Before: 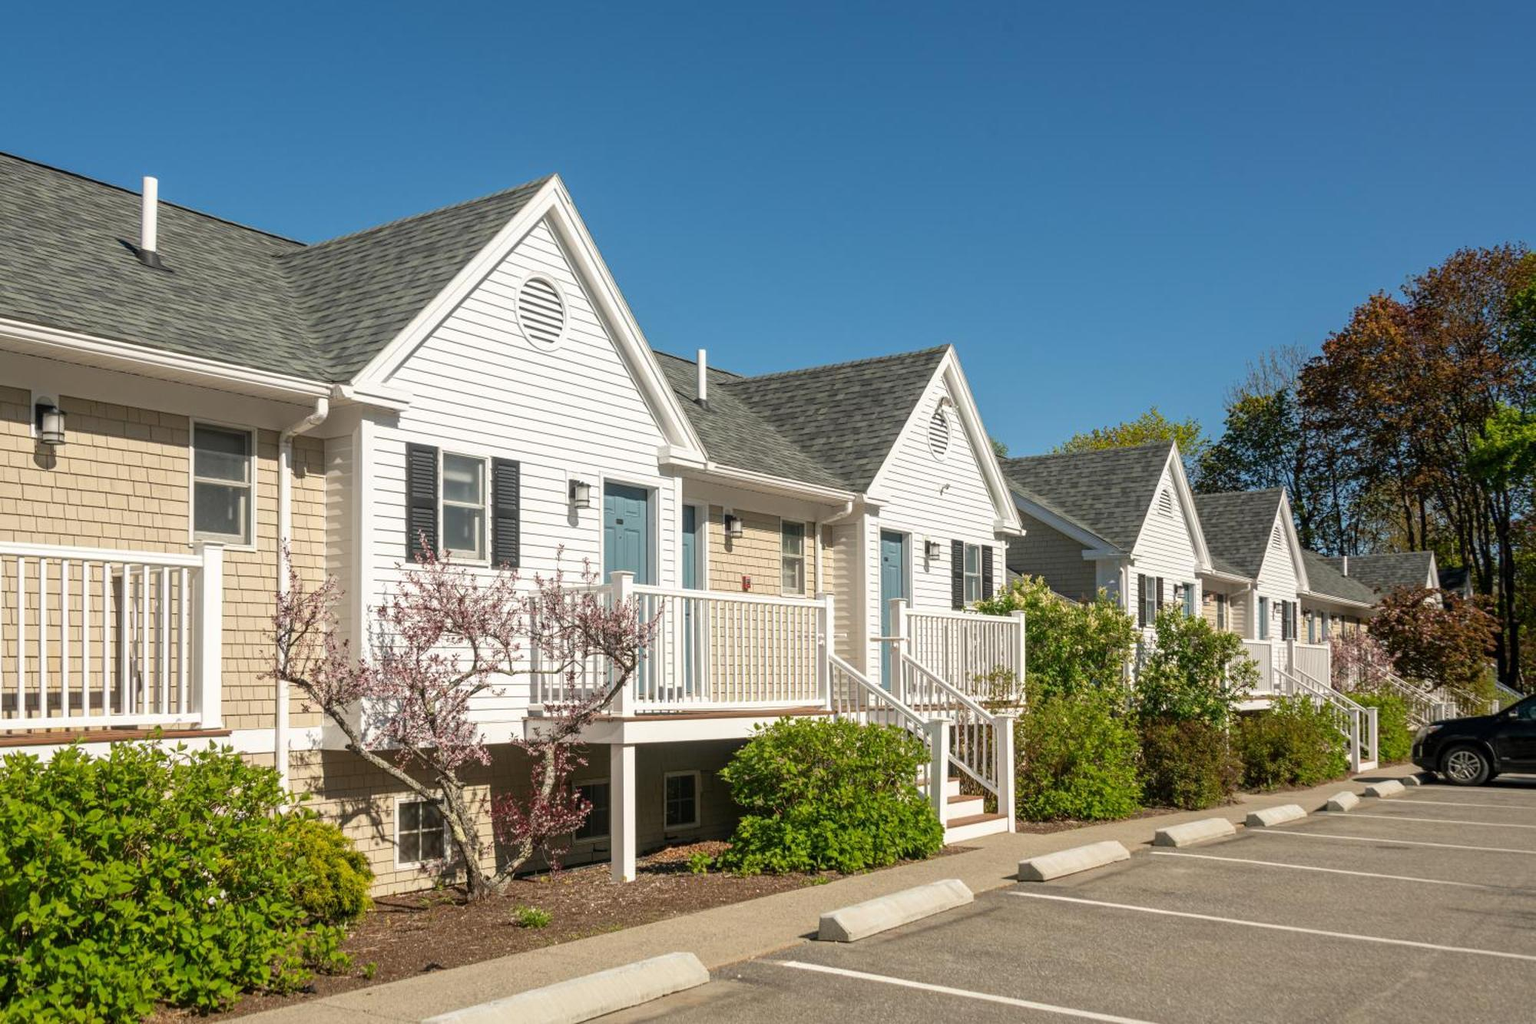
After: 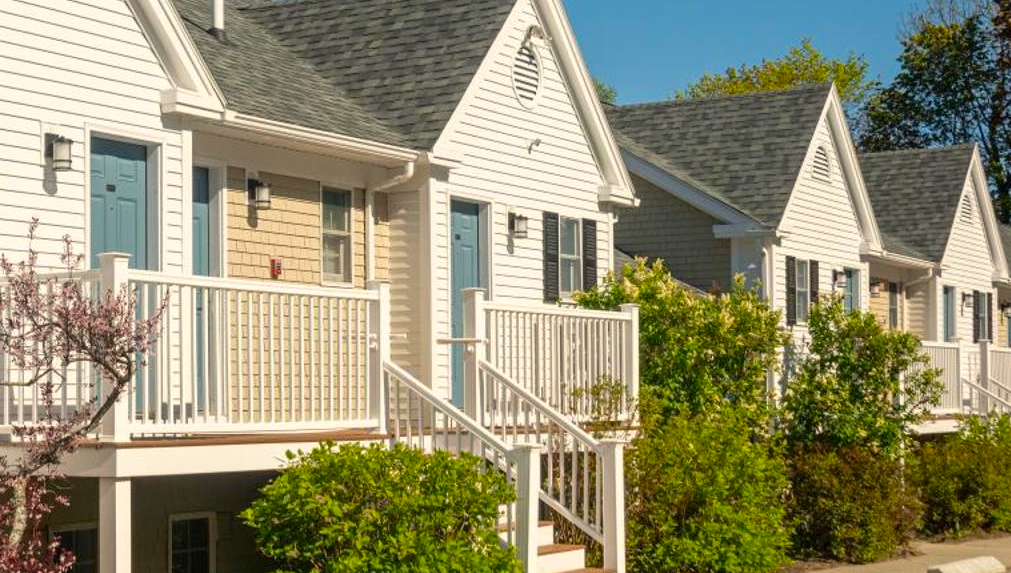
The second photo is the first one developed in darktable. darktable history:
crop: left 34.818%, top 36.869%, right 14.598%, bottom 20.094%
color balance rgb: highlights gain › chroma 2.114%, highlights gain › hue 75.37°, perceptual saturation grading › global saturation 25.714%
